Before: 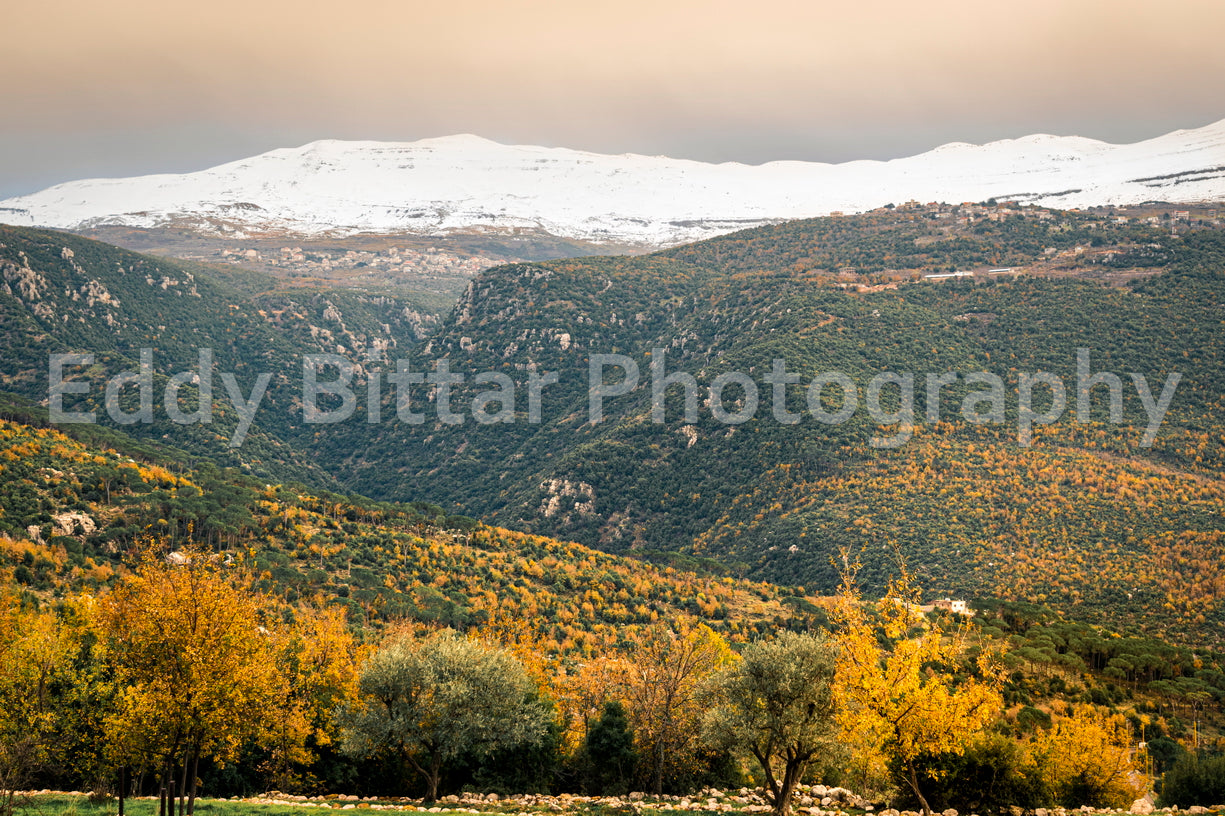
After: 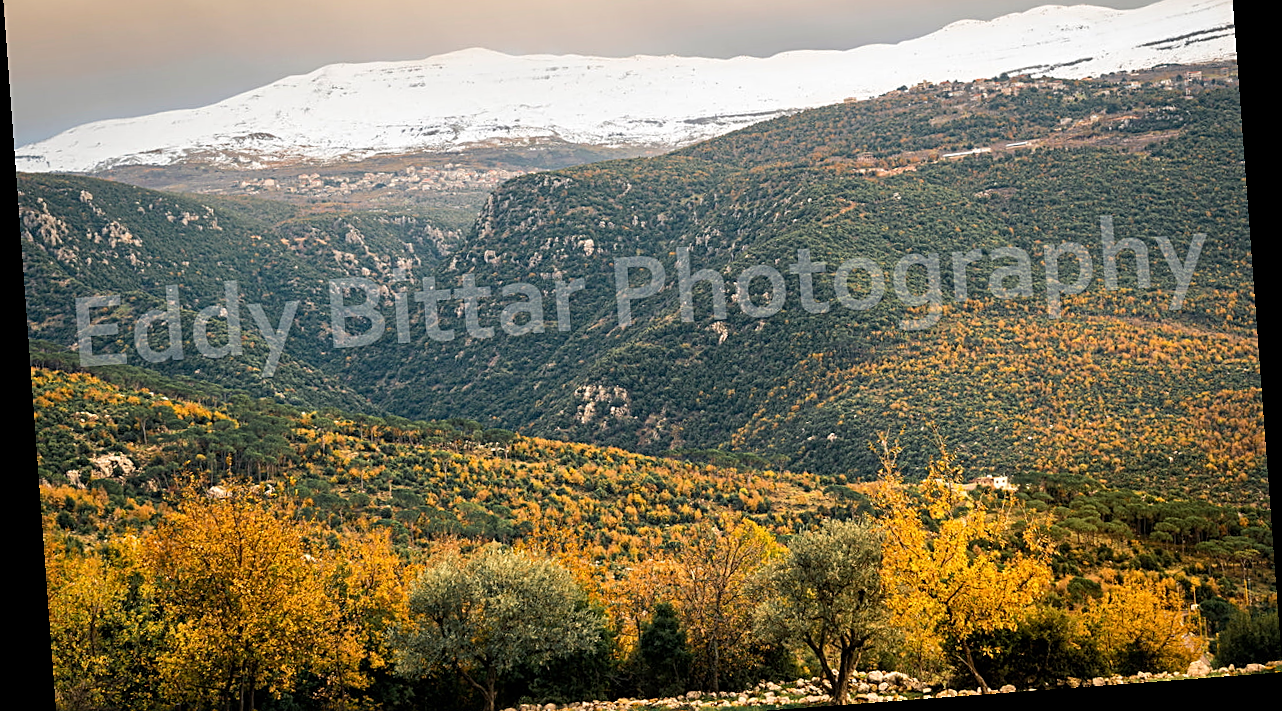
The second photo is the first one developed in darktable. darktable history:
crop and rotate: top 15.774%, bottom 5.506%
rotate and perspective: rotation -4.25°, automatic cropping off
sharpen: on, module defaults
